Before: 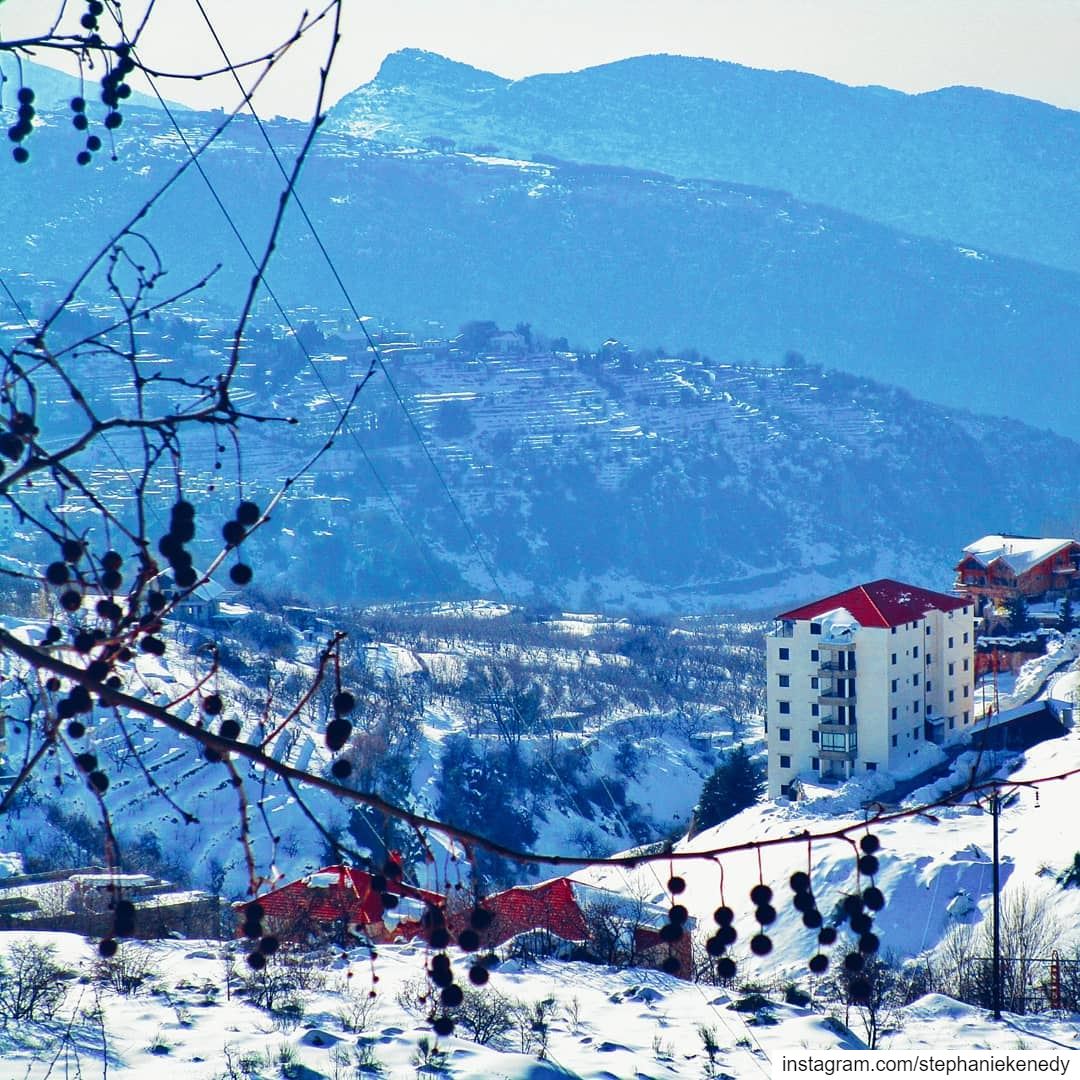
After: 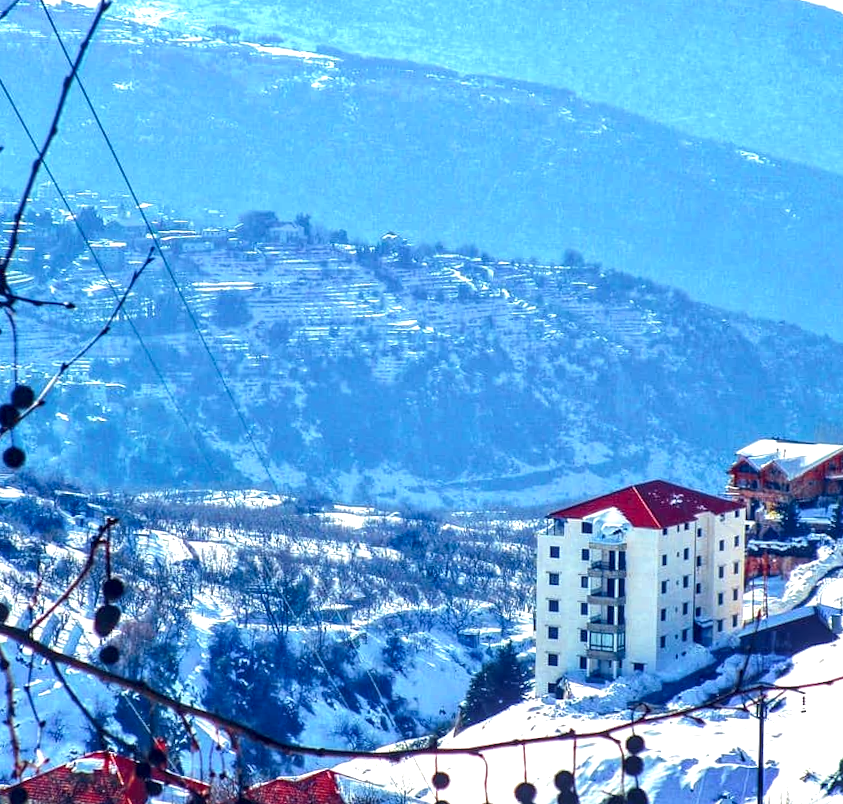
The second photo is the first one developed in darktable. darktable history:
exposure: exposure 0.564 EV, compensate highlight preservation false
rotate and perspective: rotation 1.57°, crop left 0.018, crop right 0.982, crop top 0.039, crop bottom 0.961
crop and rotate: left 20.74%, top 7.912%, right 0.375%, bottom 13.378%
local contrast: detail 142%
